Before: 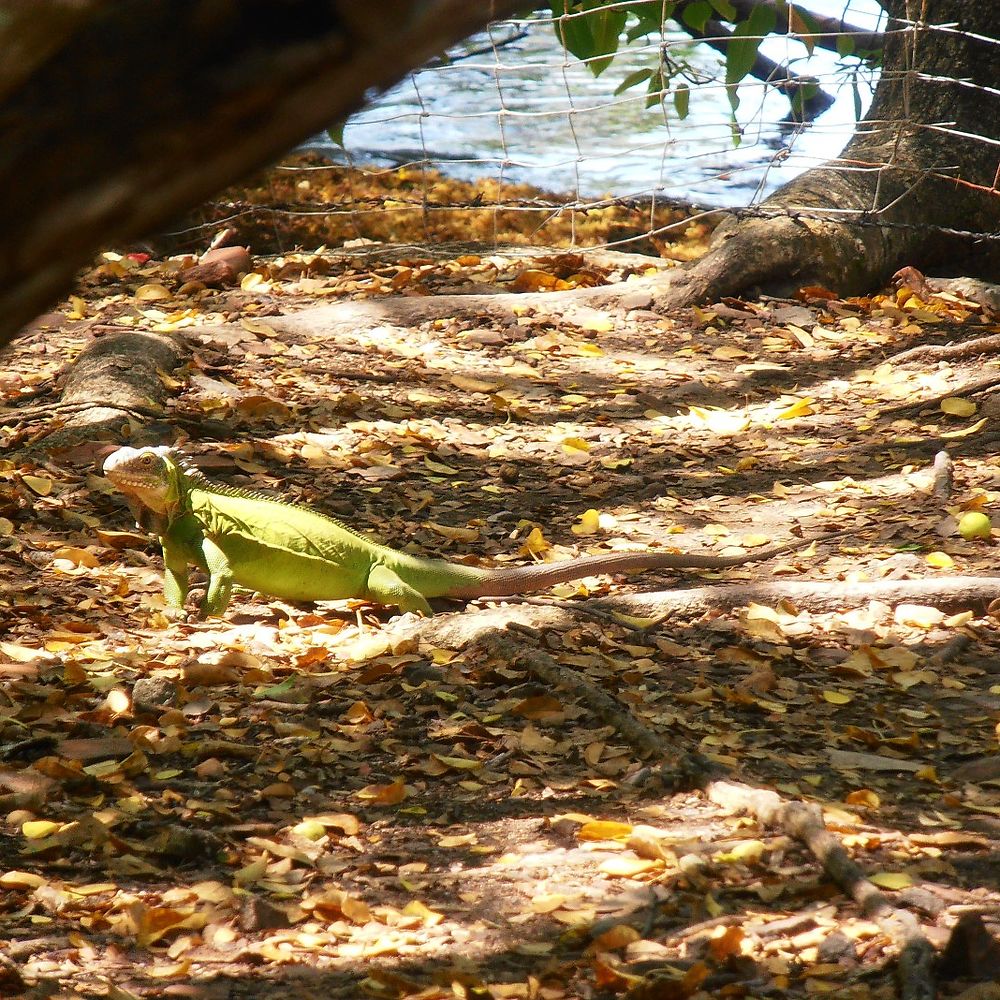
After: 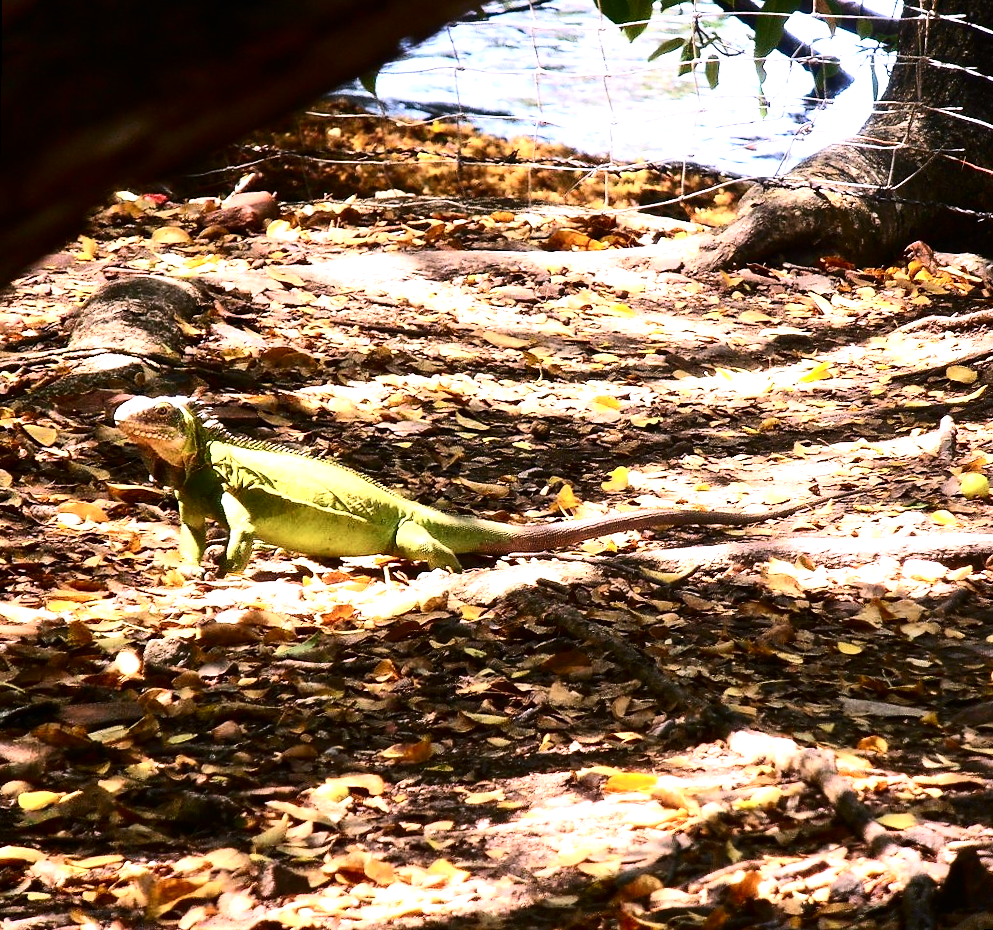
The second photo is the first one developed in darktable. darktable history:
tone equalizer: -8 EV -0.75 EV, -7 EV -0.7 EV, -6 EV -0.6 EV, -5 EV -0.4 EV, -3 EV 0.4 EV, -2 EV 0.6 EV, -1 EV 0.7 EV, +0 EV 0.75 EV, edges refinement/feathering 500, mask exposure compensation -1.57 EV, preserve details no
contrast brightness saturation: contrast 0.28
rotate and perspective: rotation 0.679°, lens shift (horizontal) 0.136, crop left 0.009, crop right 0.991, crop top 0.078, crop bottom 0.95
white balance: red 1.066, blue 1.119
